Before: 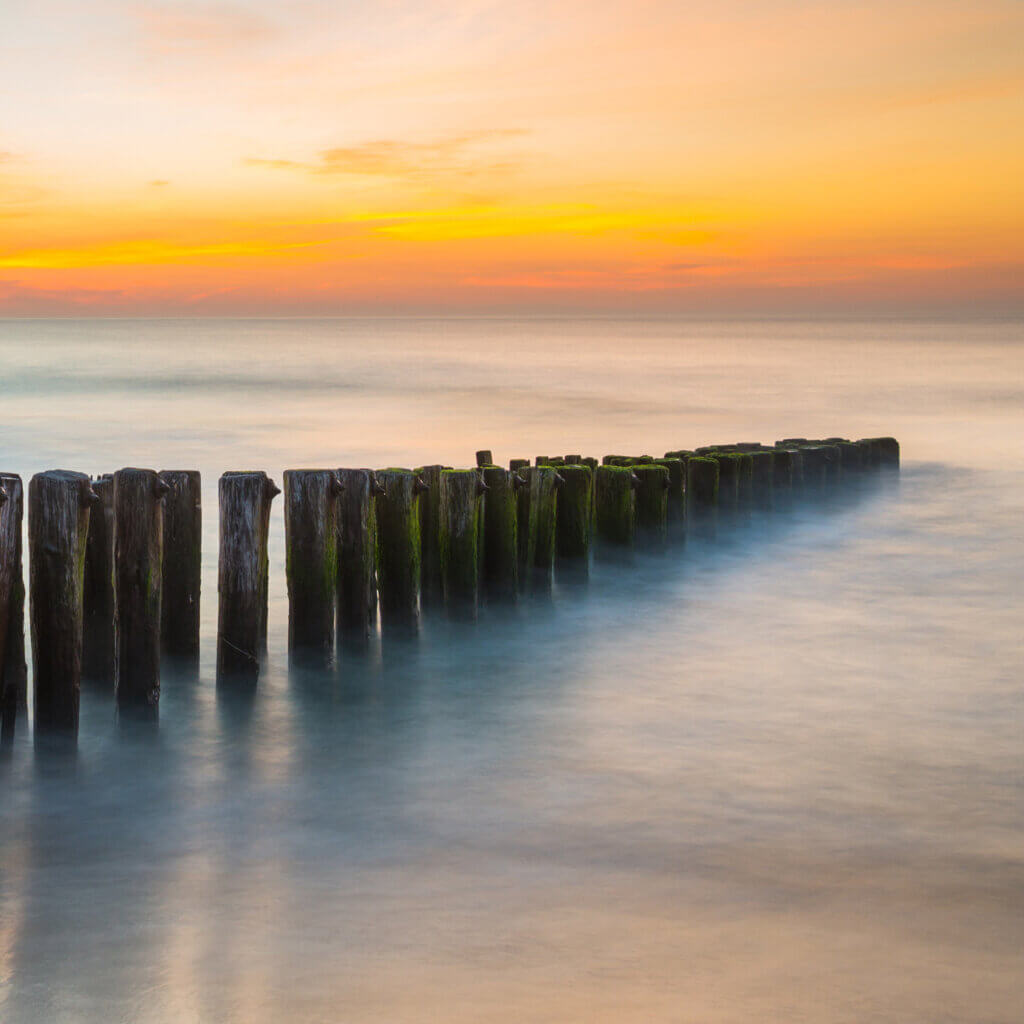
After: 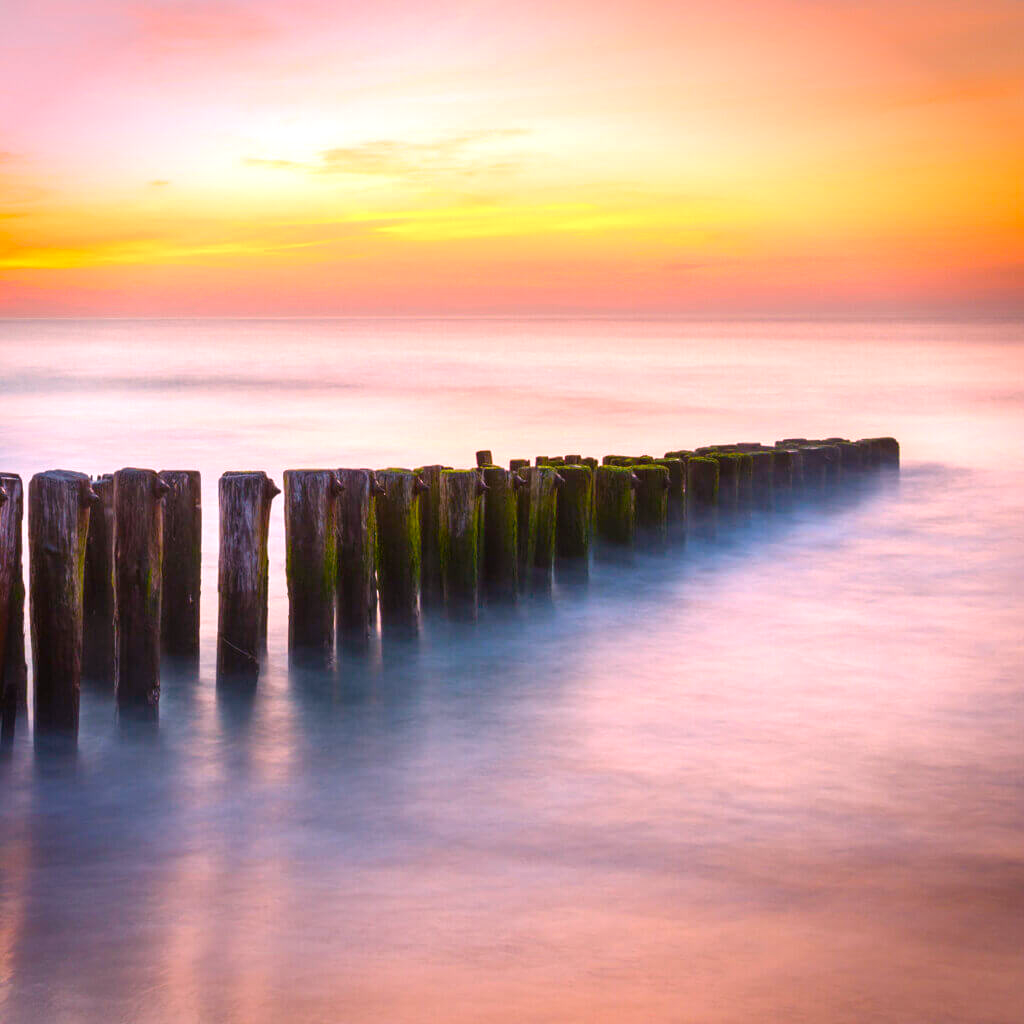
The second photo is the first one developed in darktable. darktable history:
white balance: red 1.188, blue 1.11
color balance rgb: perceptual saturation grading › global saturation 25%, perceptual saturation grading › highlights -50%, perceptual saturation grading › shadows 30%, perceptual brilliance grading › global brilliance 12%, global vibrance 20%
vignetting: fall-off start 88.53%, fall-off radius 44.2%, saturation 0.376, width/height ratio 1.161
